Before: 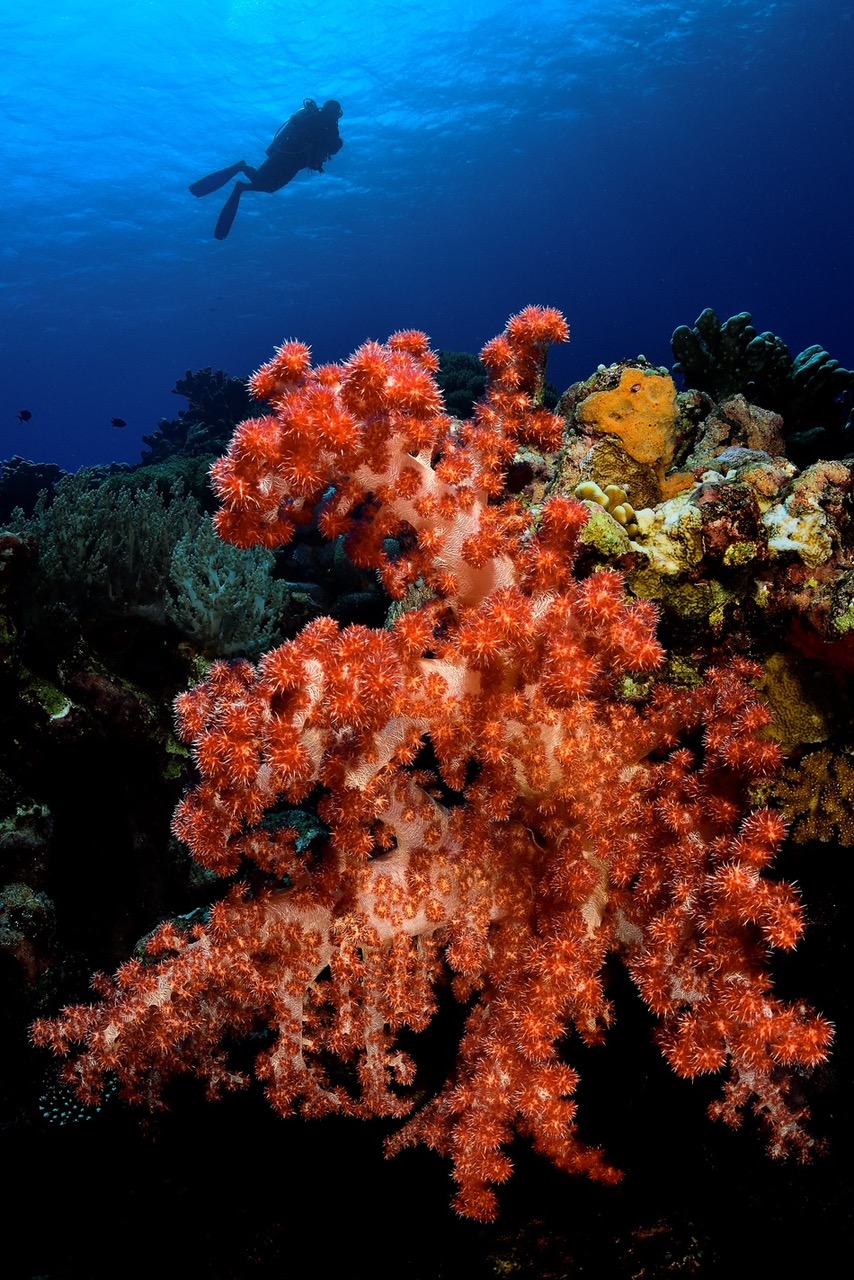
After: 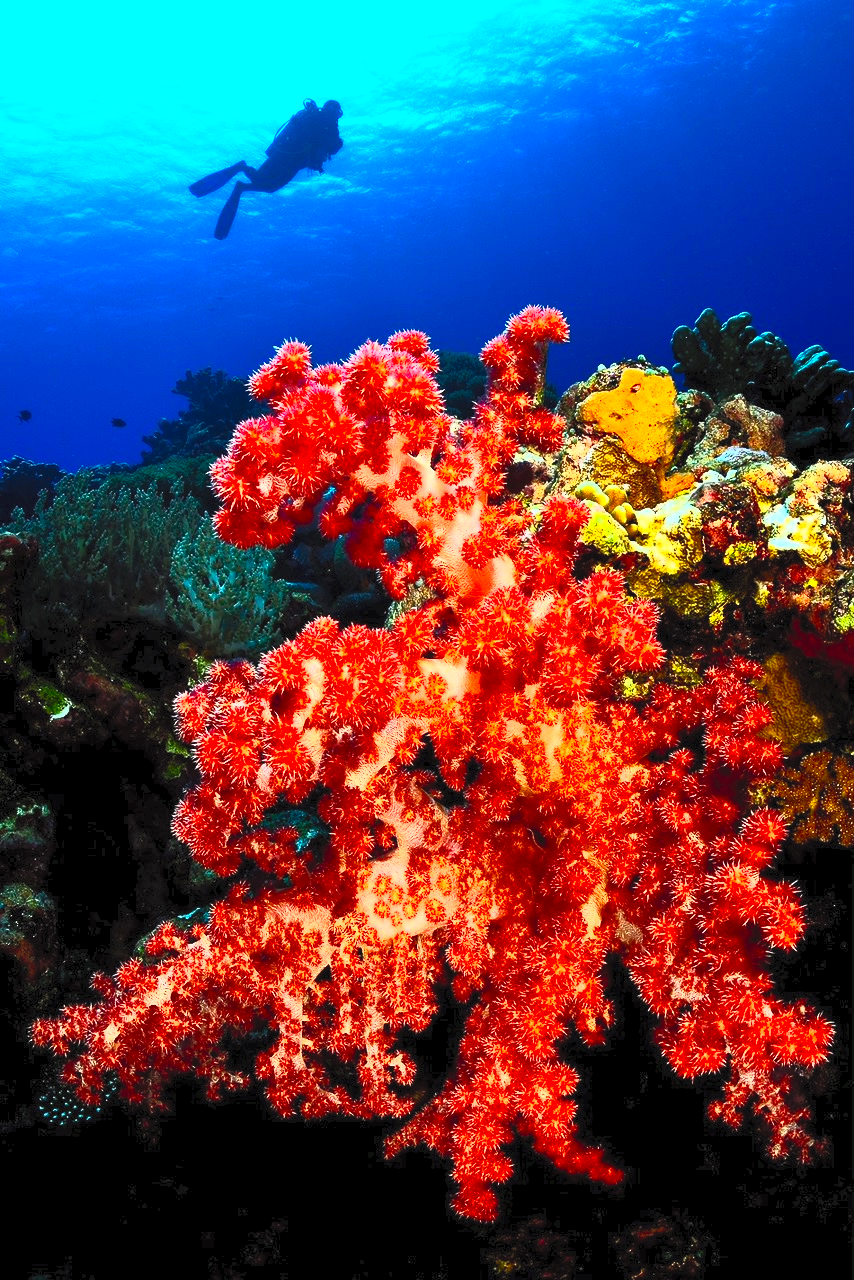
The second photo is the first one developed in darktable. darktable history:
contrast brightness saturation: contrast 0.989, brightness 0.992, saturation 0.987
